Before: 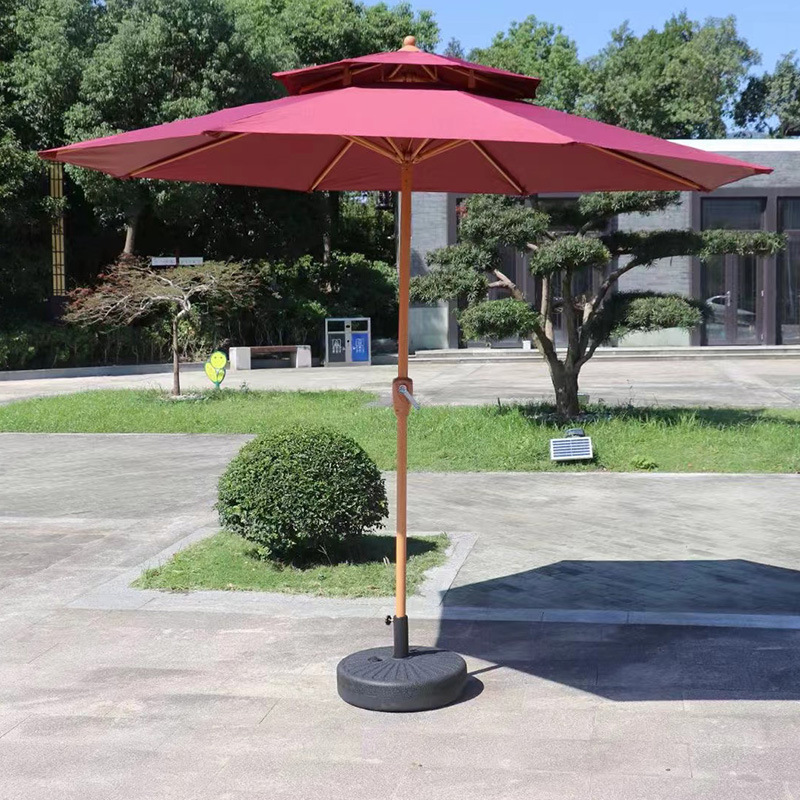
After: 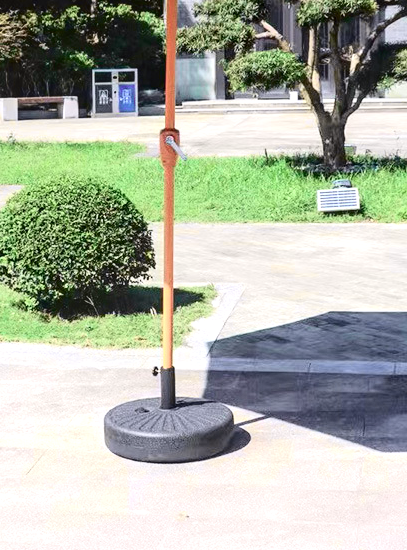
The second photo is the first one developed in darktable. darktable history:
crop and rotate: left 29.237%, top 31.152%, right 19.807%
exposure: exposure 0.661 EV, compensate highlight preservation false
local contrast: on, module defaults
tone curve: curves: ch0 [(0, 0.011) (0.053, 0.026) (0.174, 0.115) (0.398, 0.444) (0.673, 0.775) (0.829, 0.906) (0.991, 0.981)]; ch1 [(0, 0) (0.264, 0.22) (0.407, 0.373) (0.463, 0.457) (0.492, 0.501) (0.512, 0.513) (0.54, 0.543) (0.585, 0.617) (0.659, 0.686) (0.78, 0.8) (1, 1)]; ch2 [(0, 0) (0.438, 0.449) (0.473, 0.469) (0.503, 0.5) (0.523, 0.534) (0.562, 0.591) (0.612, 0.627) (0.701, 0.707) (1, 1)], color space Lab, independent channels, preserve colors none
